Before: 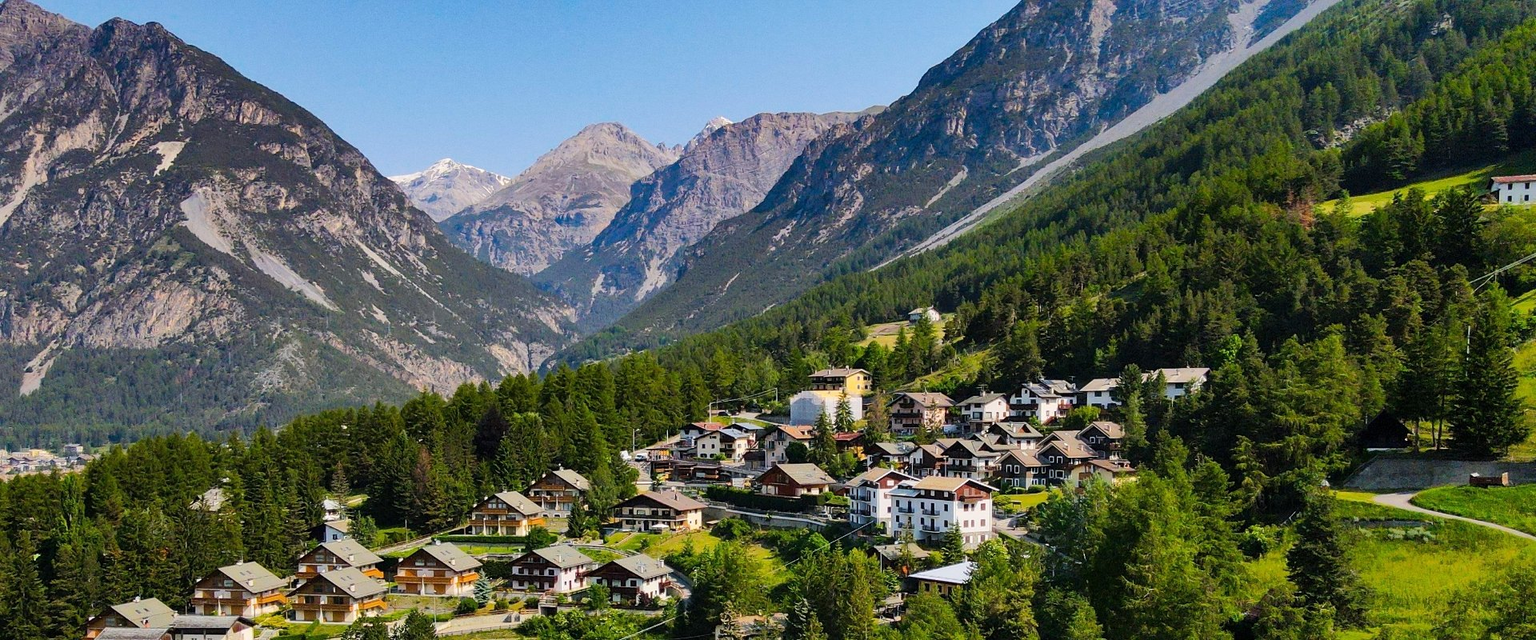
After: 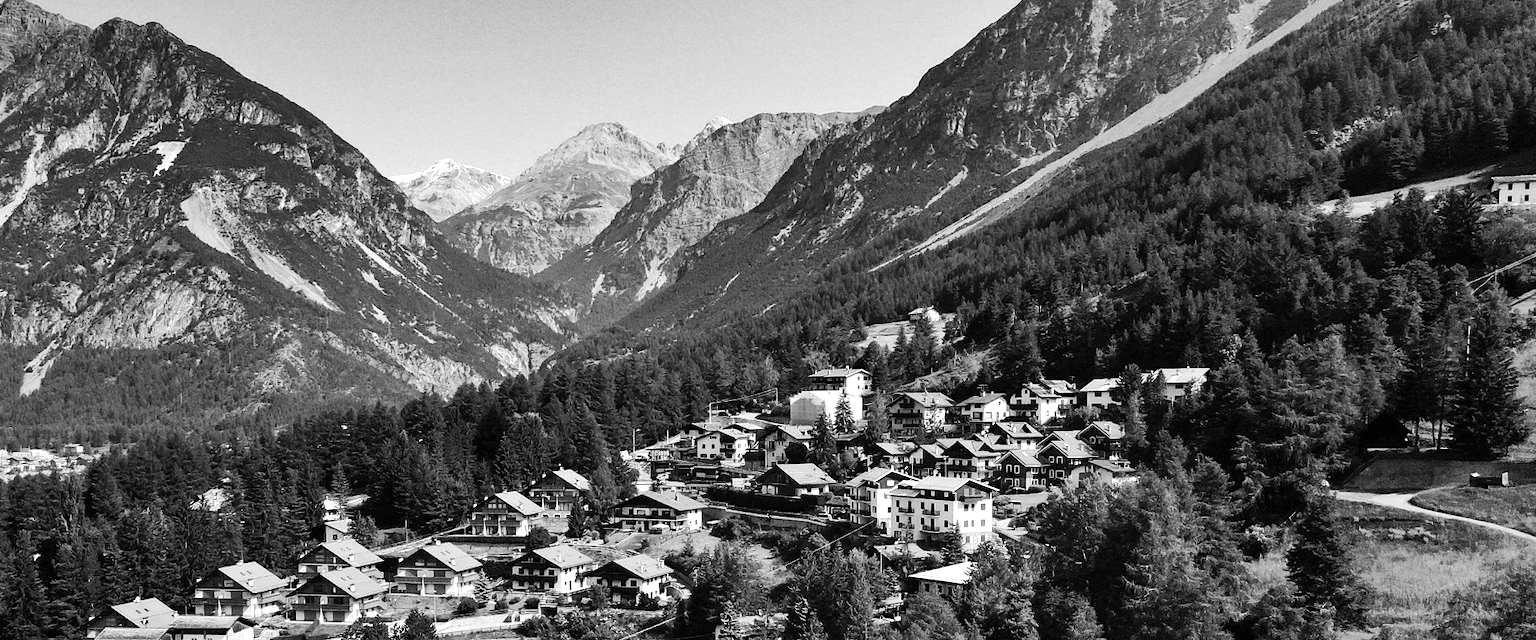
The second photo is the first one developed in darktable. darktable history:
tone equalizer: -8 EV -0.75 EV, -7 EV -0.7 EV, -6 EV -0.6 EV, -5 EV -0.4 EV, -3 EV 0.4 EV, -2 EV 0.6 EV, -1 EV 0.7 EV, +0 EV 0.75 EV, edges refinement/feathering 500, mask exposure compensation -1.57 EV, preserve details no
monochrome: on, module defaults
levels: levels [0, 0.499, 1]
